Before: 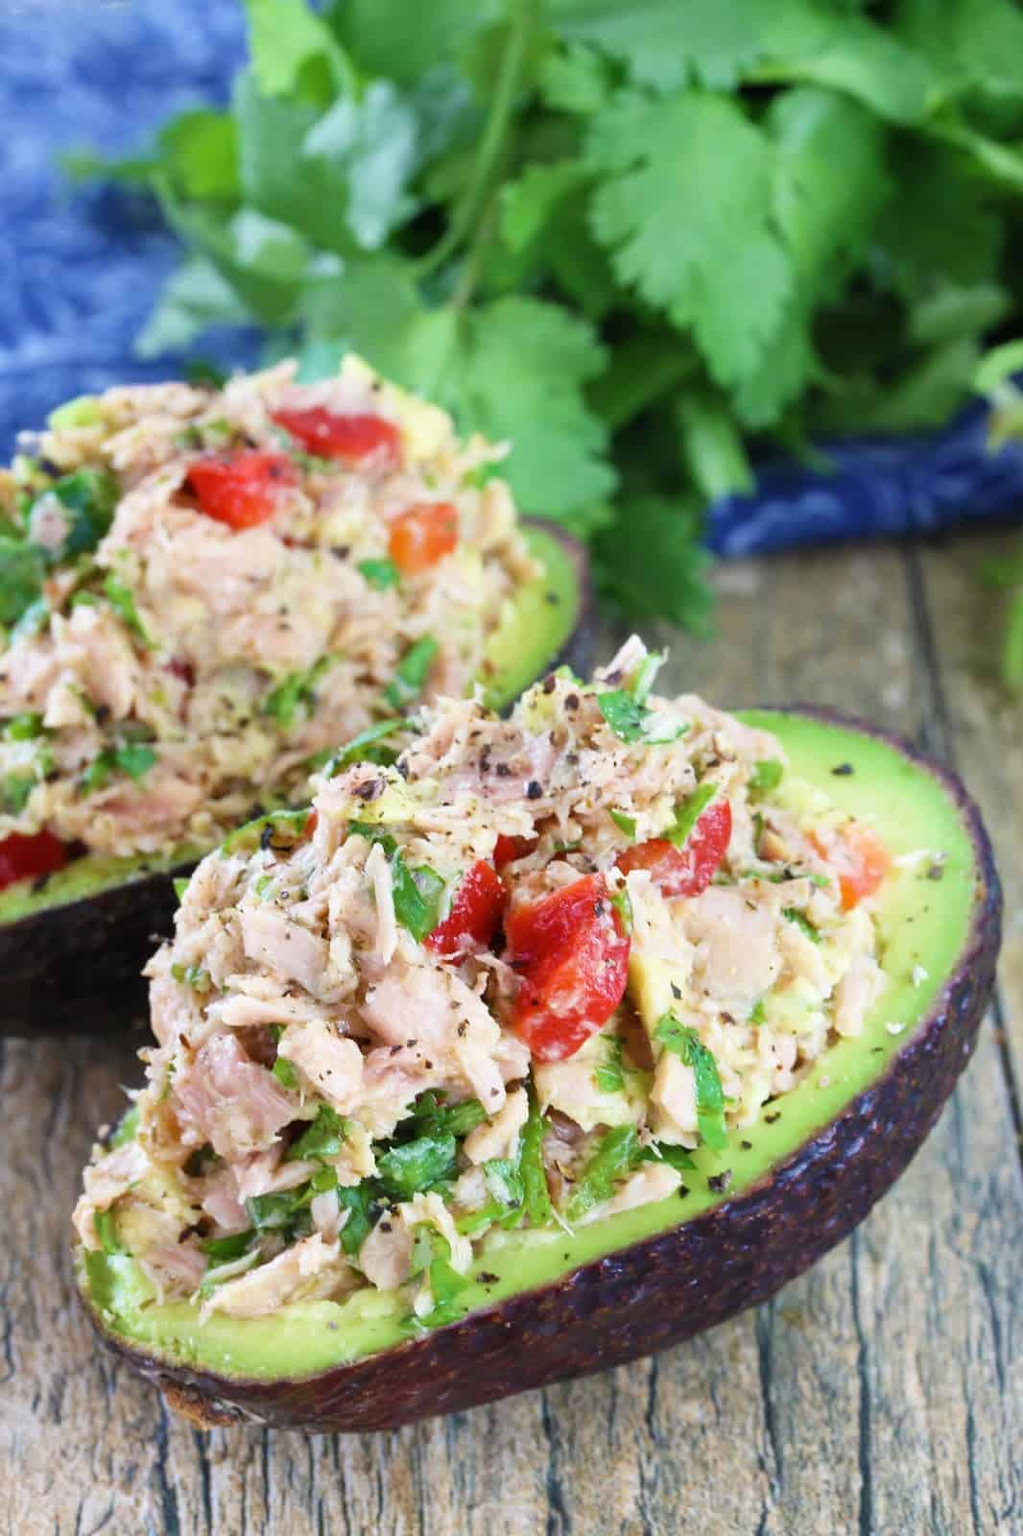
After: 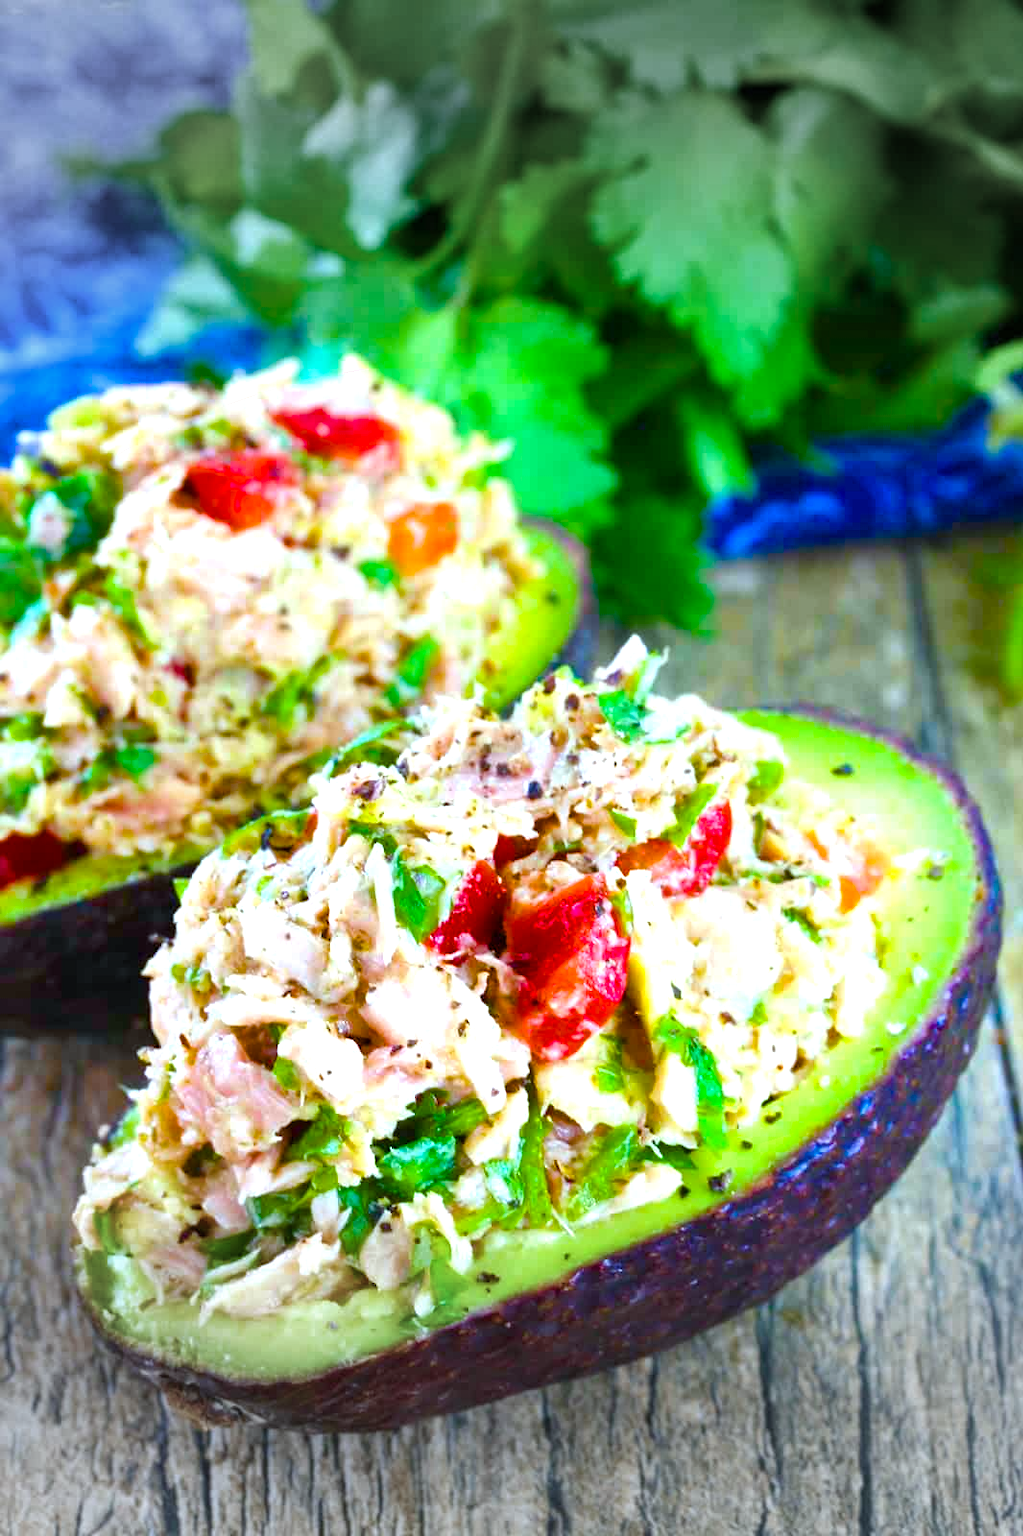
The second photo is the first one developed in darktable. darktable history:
vignetting: fall-off start 79.43%, saturation -0.649, width/height ratio 1.327, unbound false
white balance: red 0.925, blue 1.046
color balance rgb: linear chroma grading › global chroma 25%, perceptual saturation grading › global saturation 45%, perceptual saturation grading › highlights -50%, perceptual saturation grading › shadows 30%, perceptual brilliance grading › global brilliance 18%, global vibrance 40%
